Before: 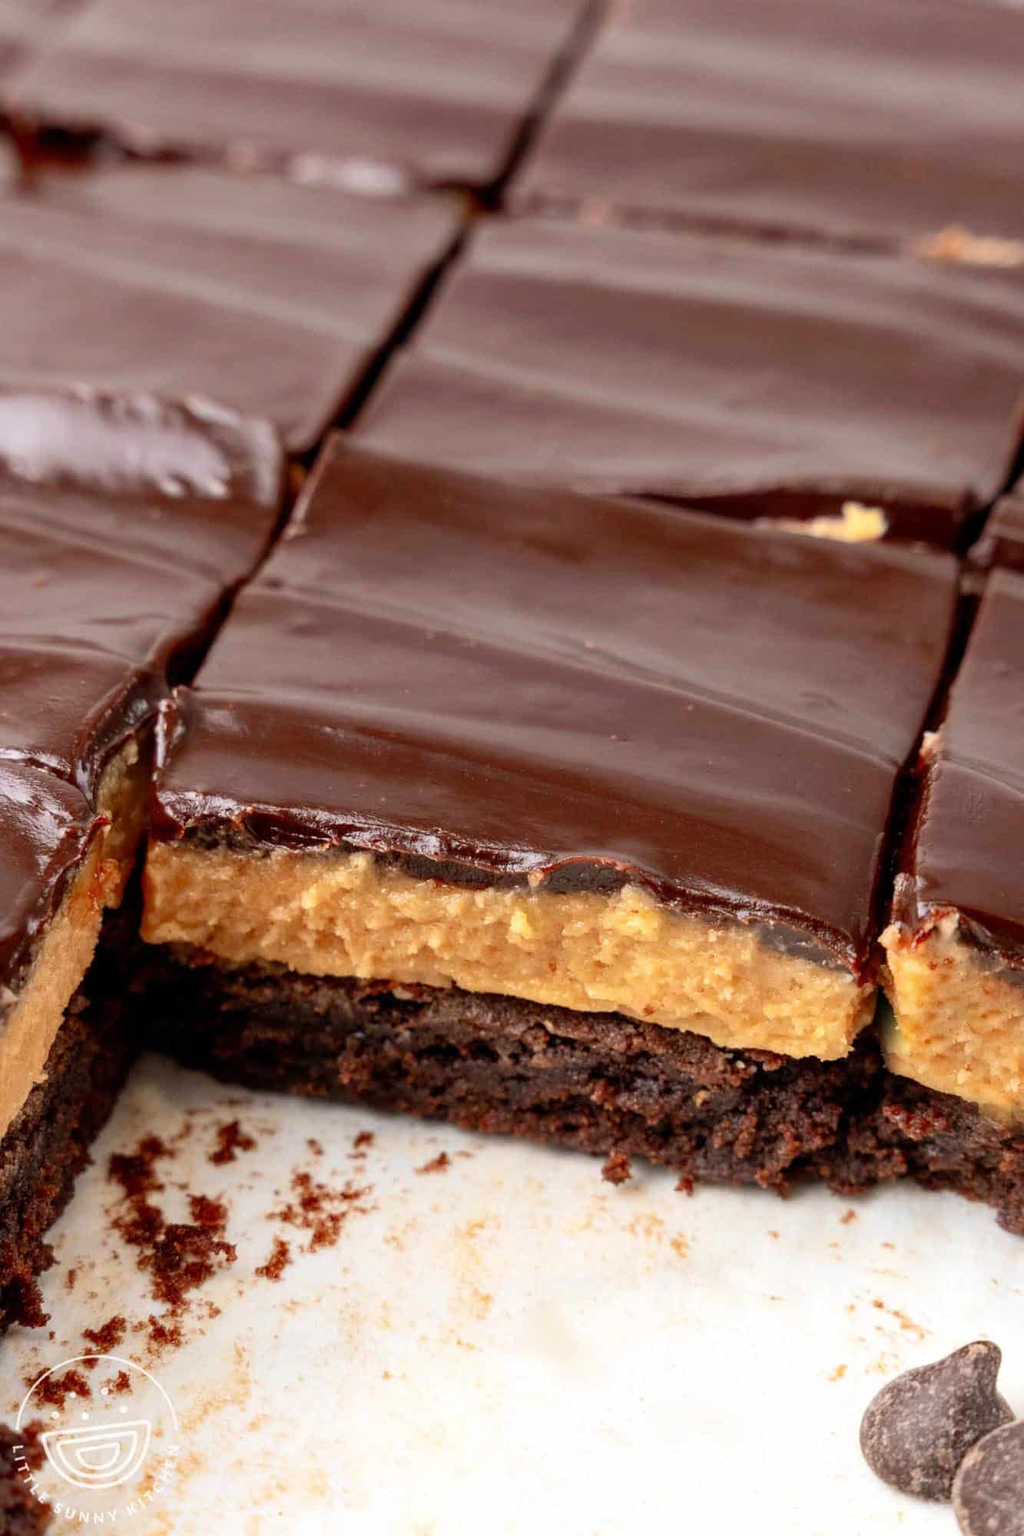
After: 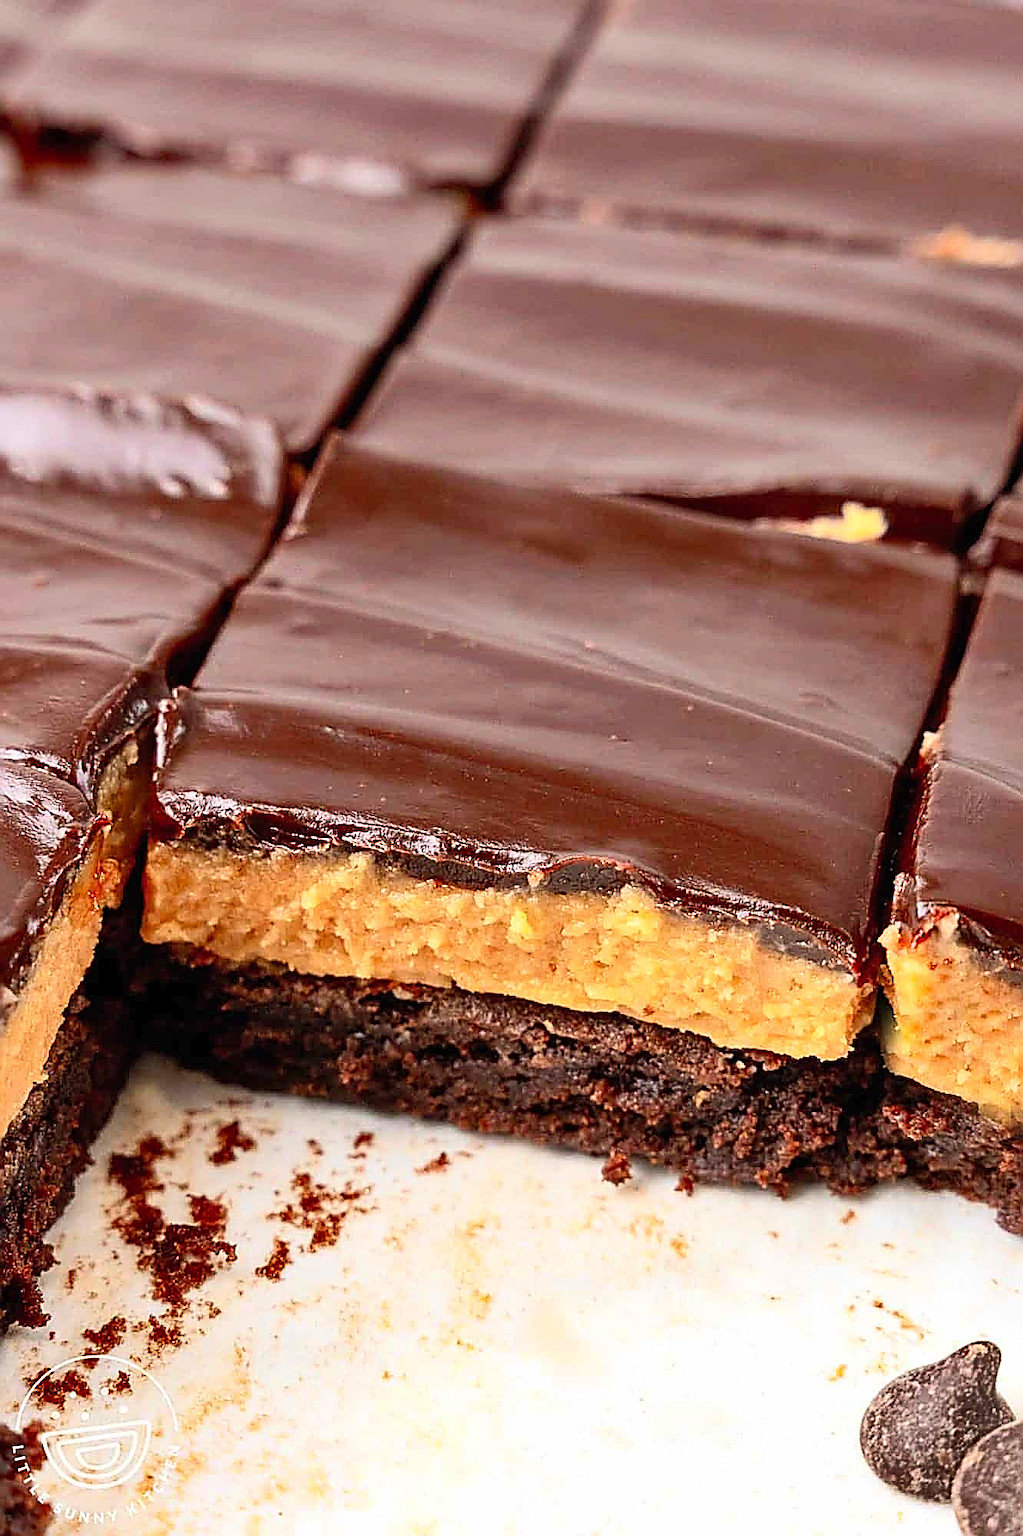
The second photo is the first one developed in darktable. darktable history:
sharpen: amount 2
shadows and highlights: soften with gaussian
contrast brightness saturation: contrast 0.2, brightness 0.16, saturation 0.22
